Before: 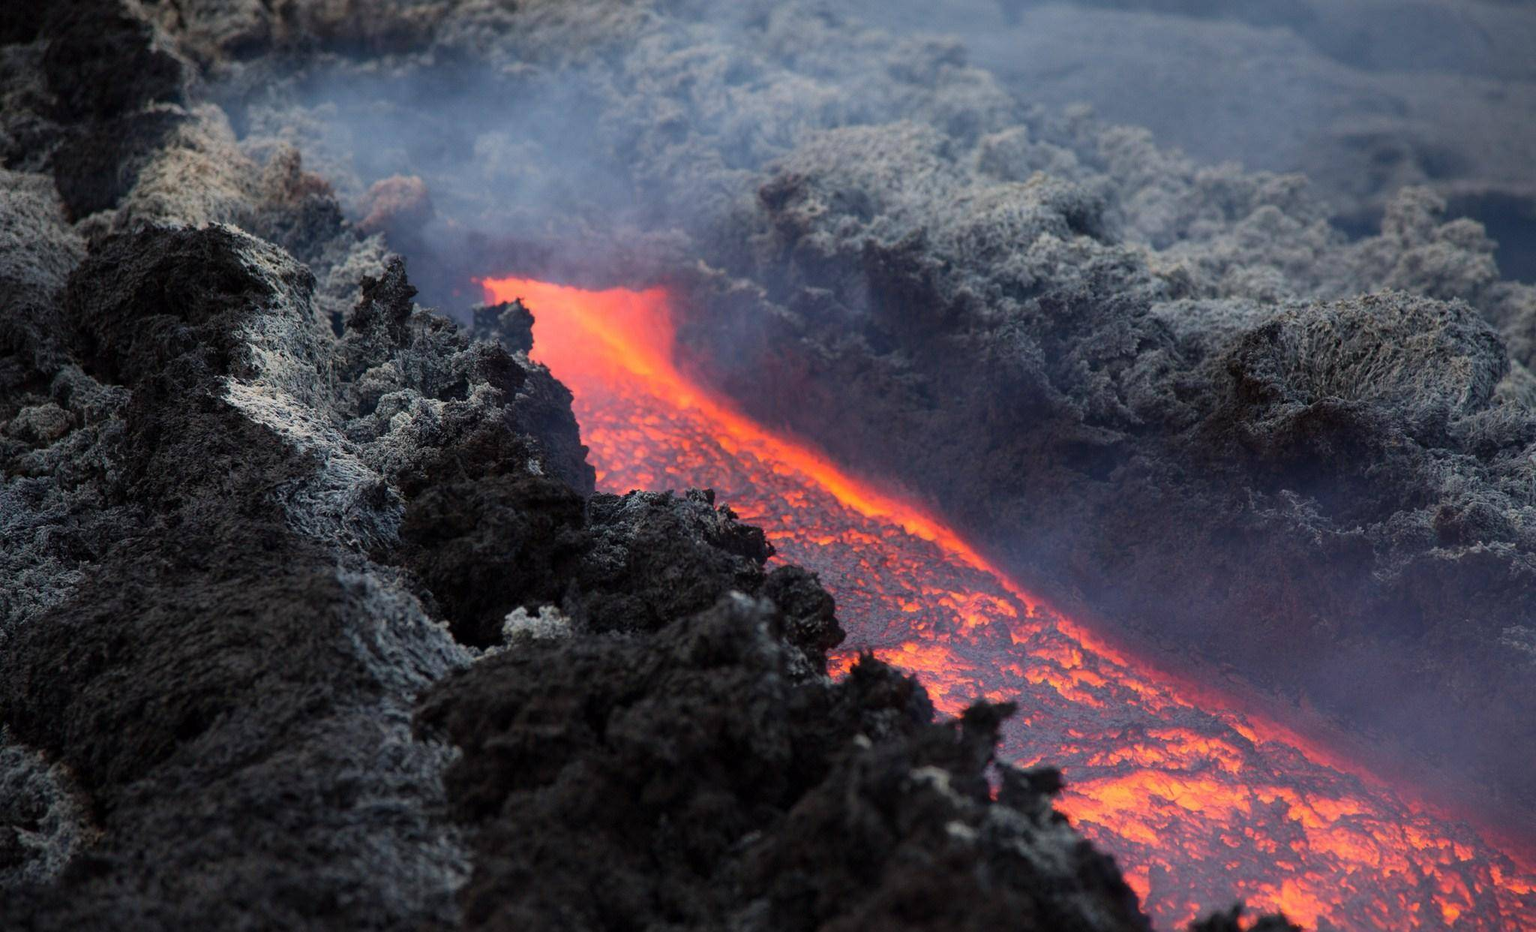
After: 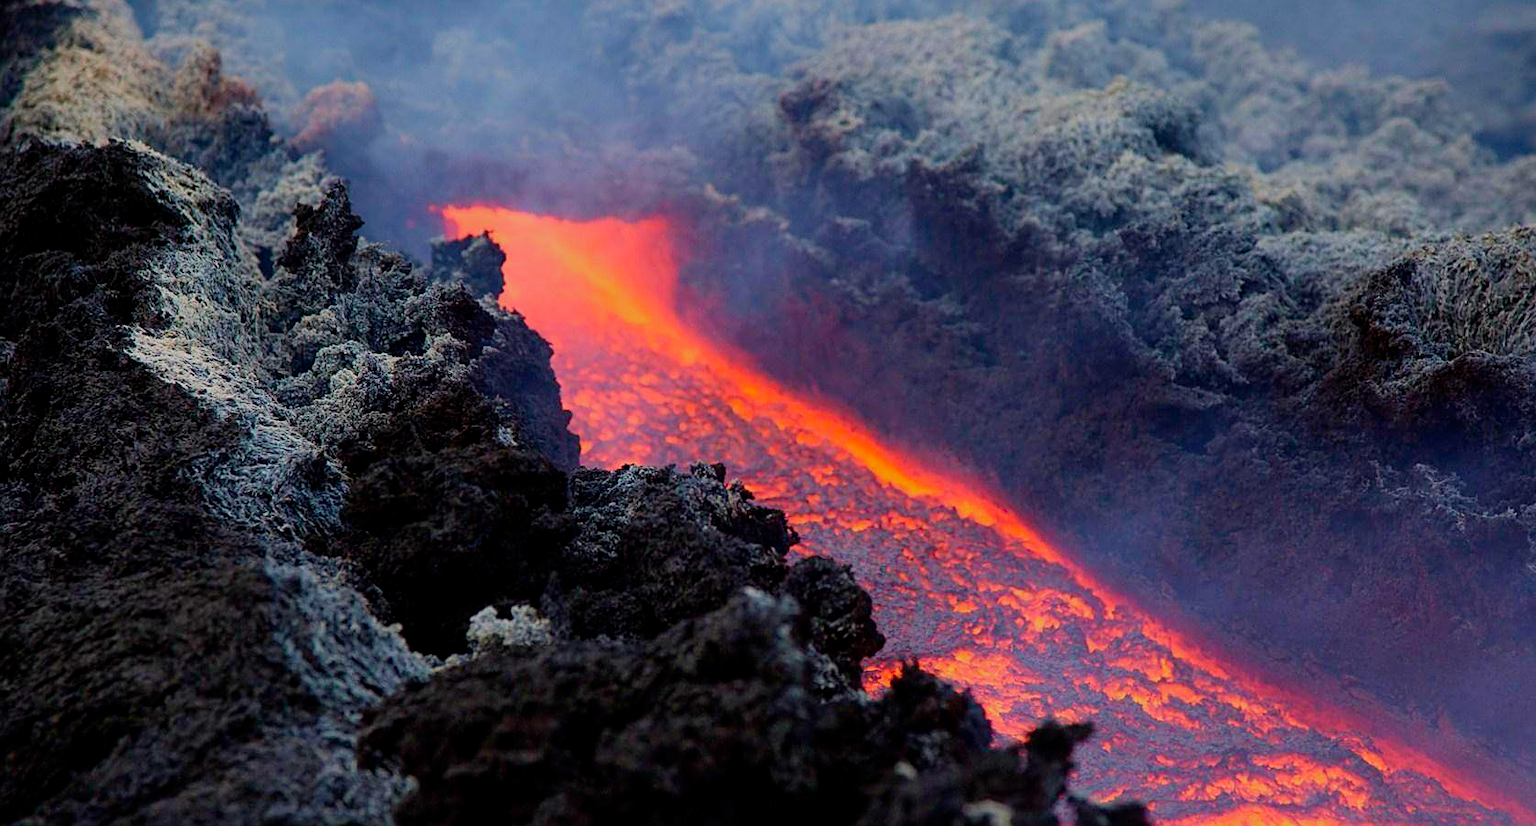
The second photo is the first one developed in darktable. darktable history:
filmic rgb: middle gray luminance 18.39%, black relative exposure -8.96 EV, white relative exposure 3.72 EV, target black luminance 0%, hardness 4.85, latitude 67.98%, contrast 0.941, highlights saturation mix 20.44%, shadows ↔ highlights balance 21.71%, preserve chrominance no, color science v4 (2020), contrast in shadows soft
sharpen: on, module defaults
crop: left 7.776%, top 11.707%, right 10.116%, bottom 15.394%
velvia: on, module defaults
